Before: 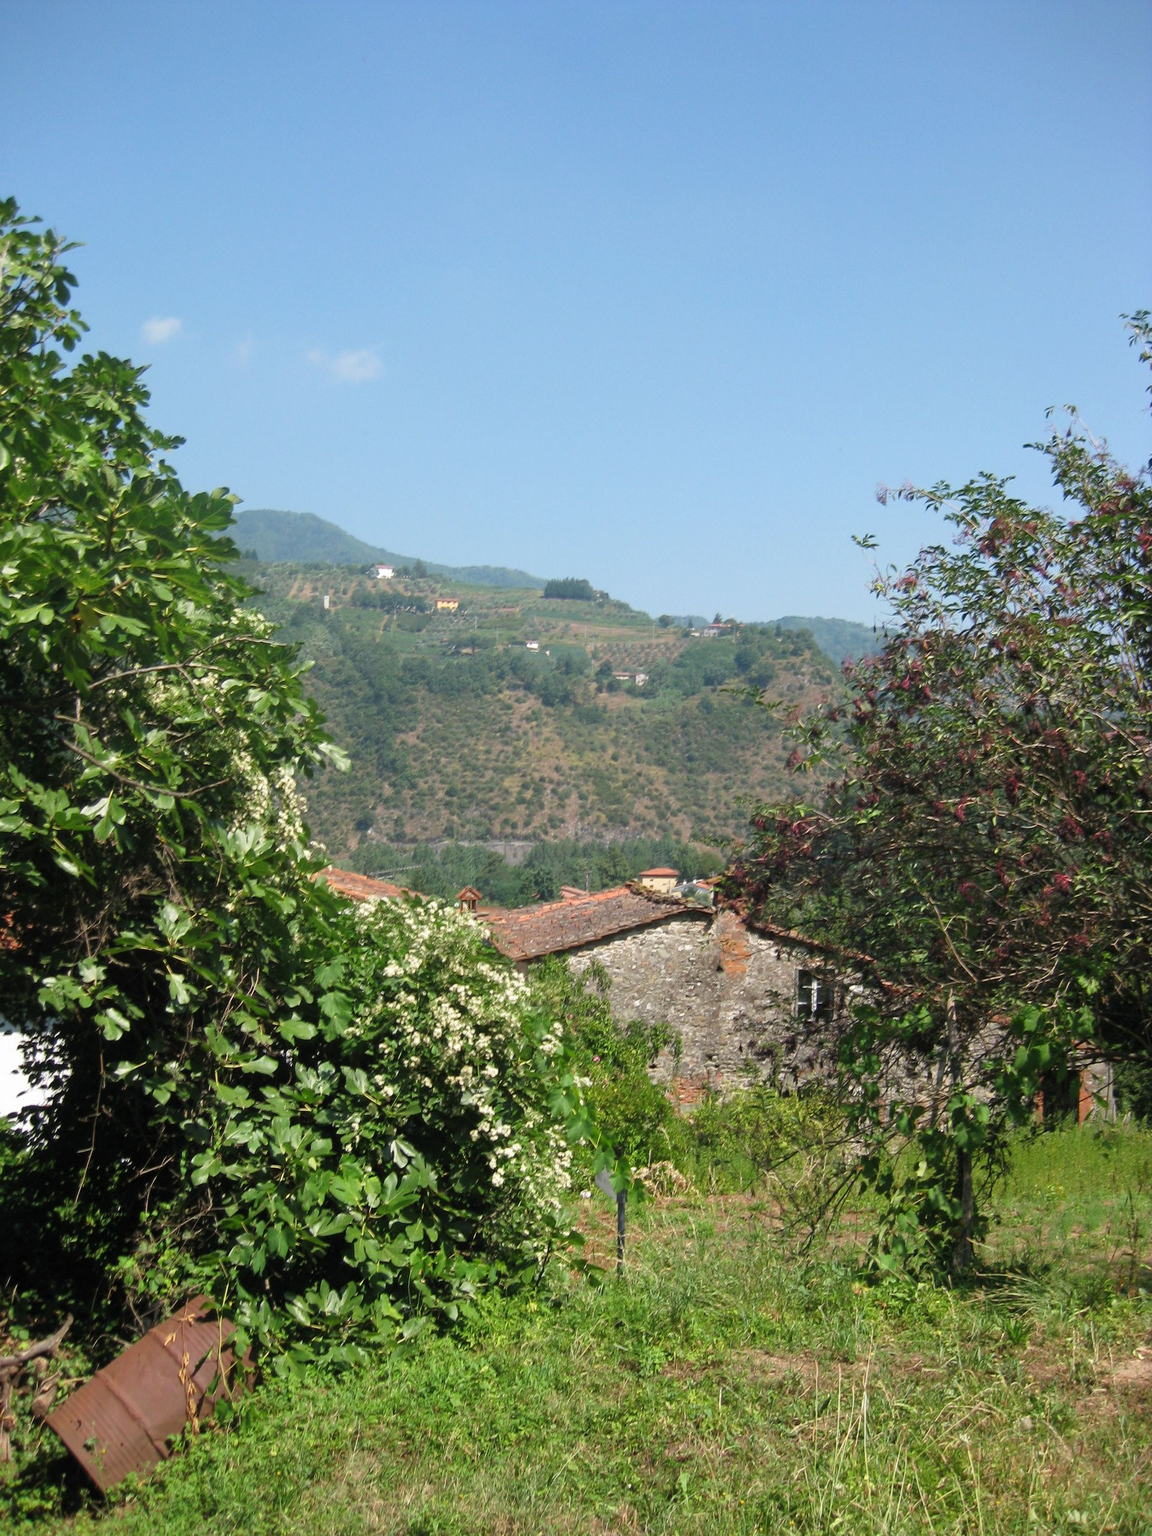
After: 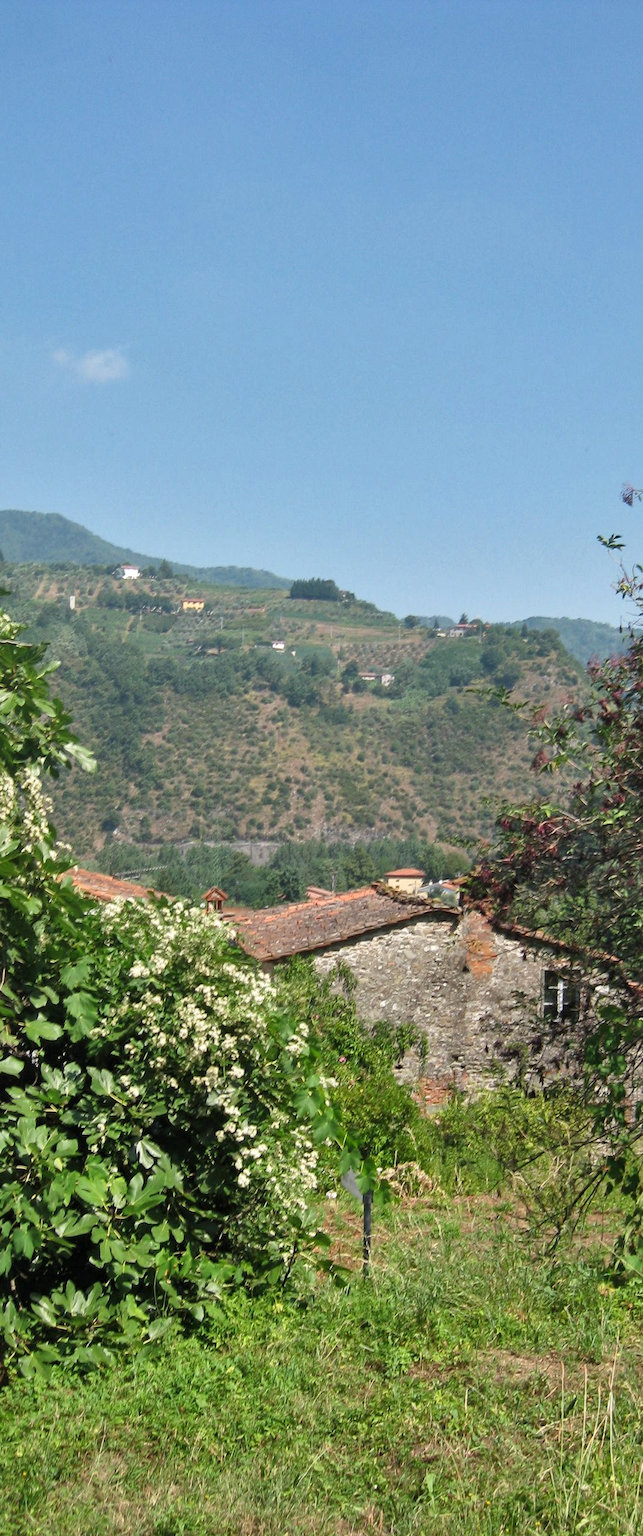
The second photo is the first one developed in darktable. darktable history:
shadows and highlights: shadows 52.54, soften with gaussian
crop: left 22.125%, right 22.011%, bottom 0.008%
local contrast: mode bilateral grid, contrast 20, coarseness 49, detail 119%, midtone range 0.2
